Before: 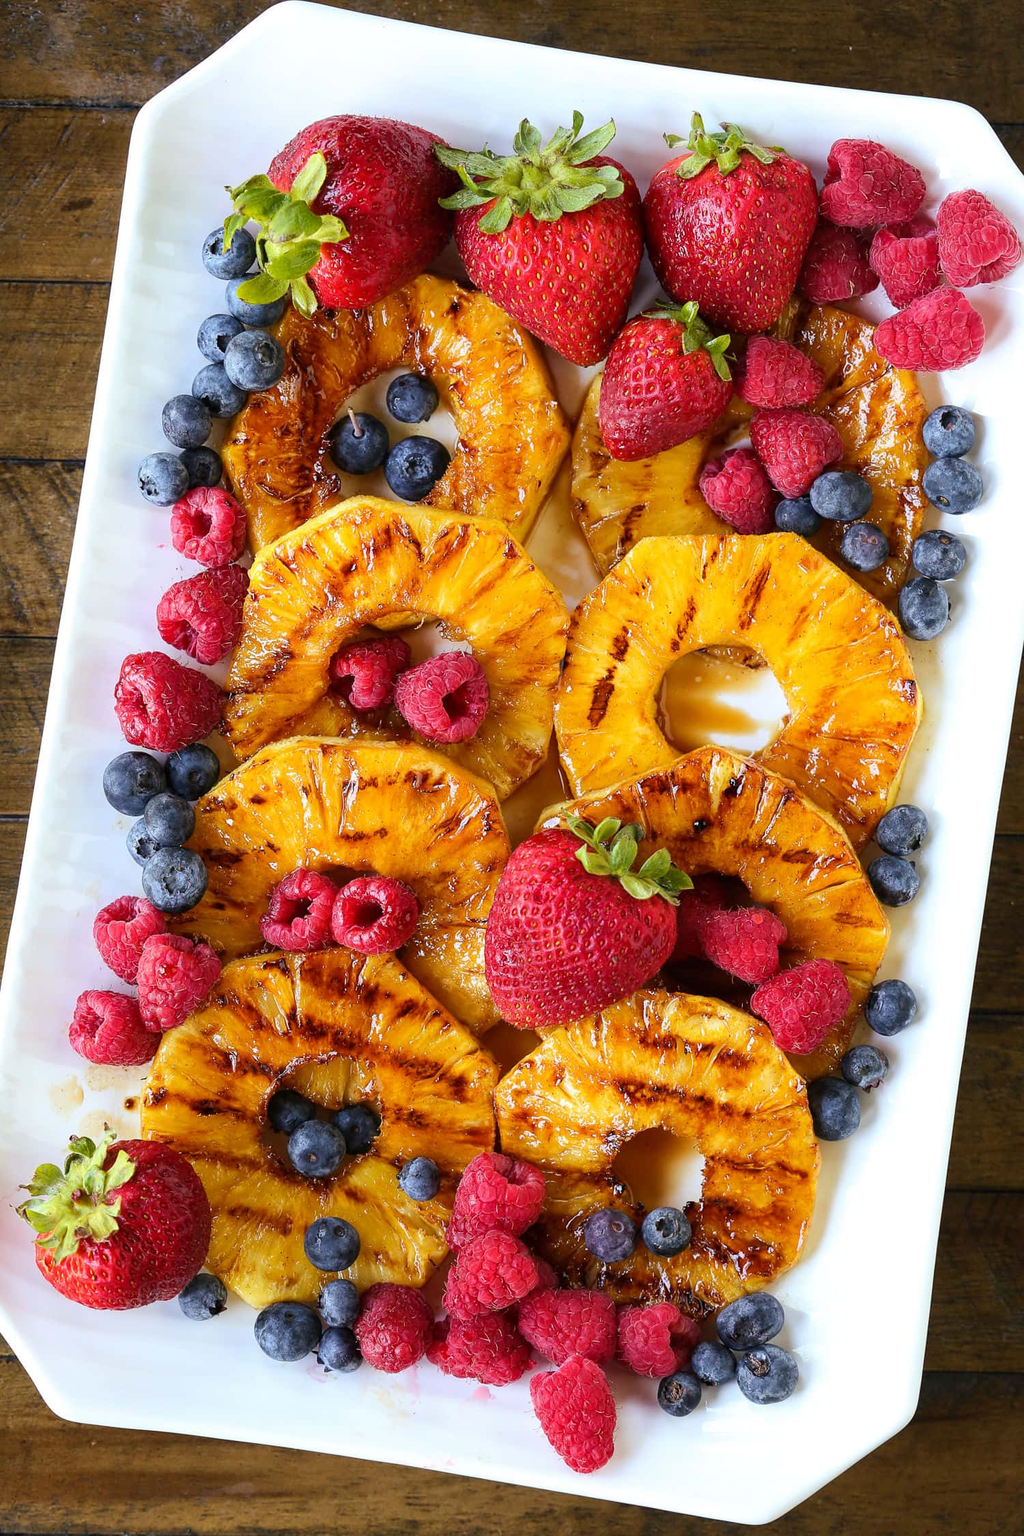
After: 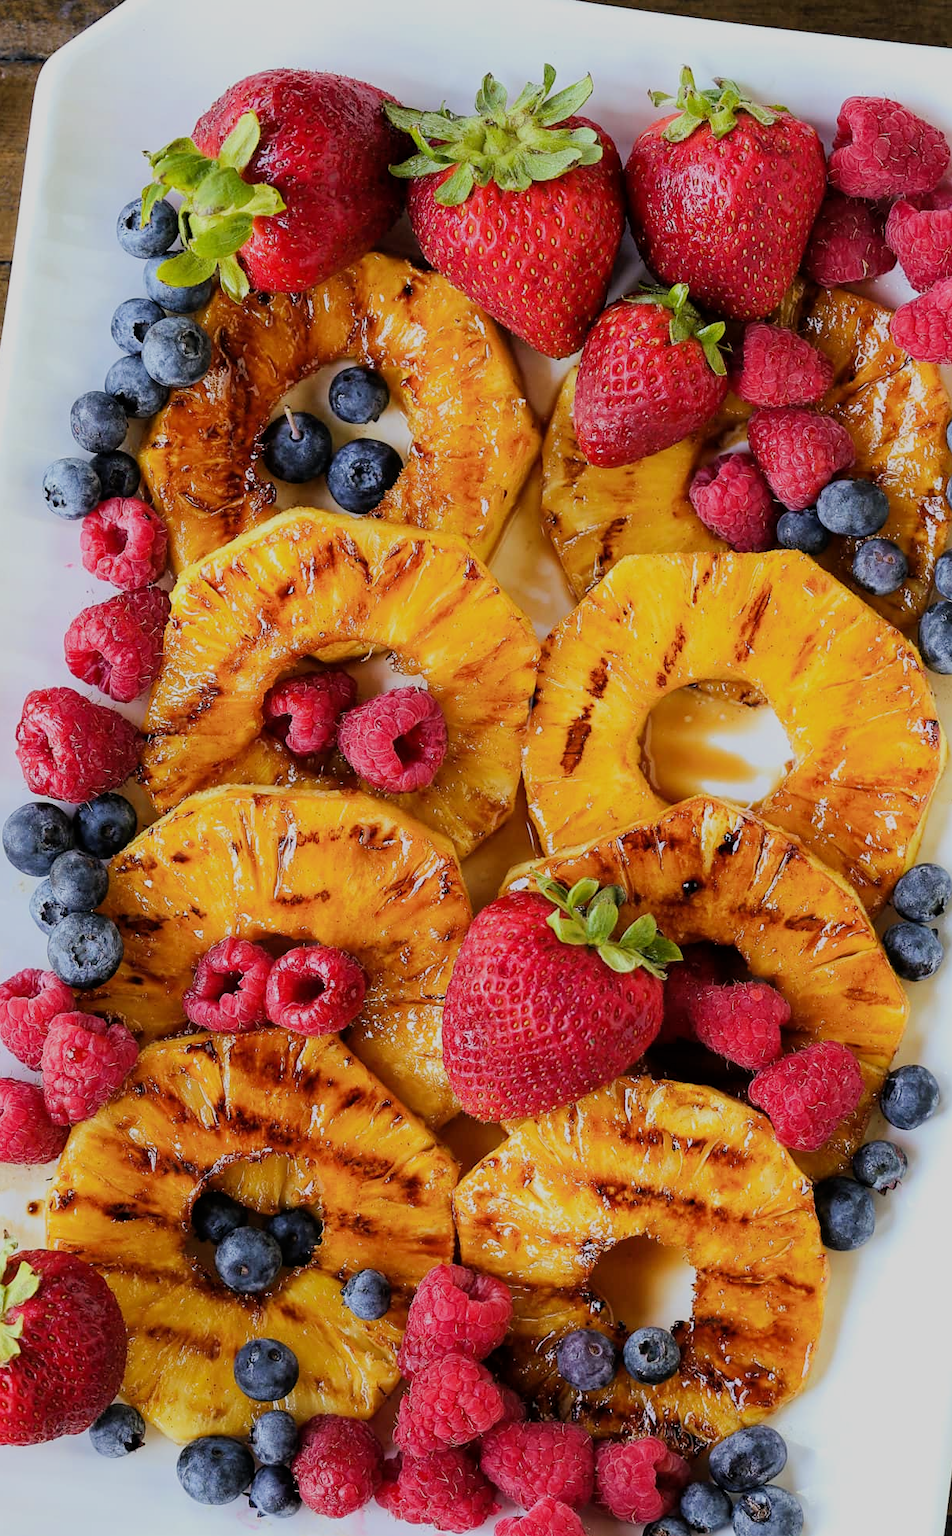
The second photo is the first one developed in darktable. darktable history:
filmic rgb: black relative exposure -7.65 EV, white relative exposure 4.56 EV, hardness 3.61, preserve chrominance max RGB
crop: left 9.931%, top 3.639%, right 9.307%, bottom 9.533%
